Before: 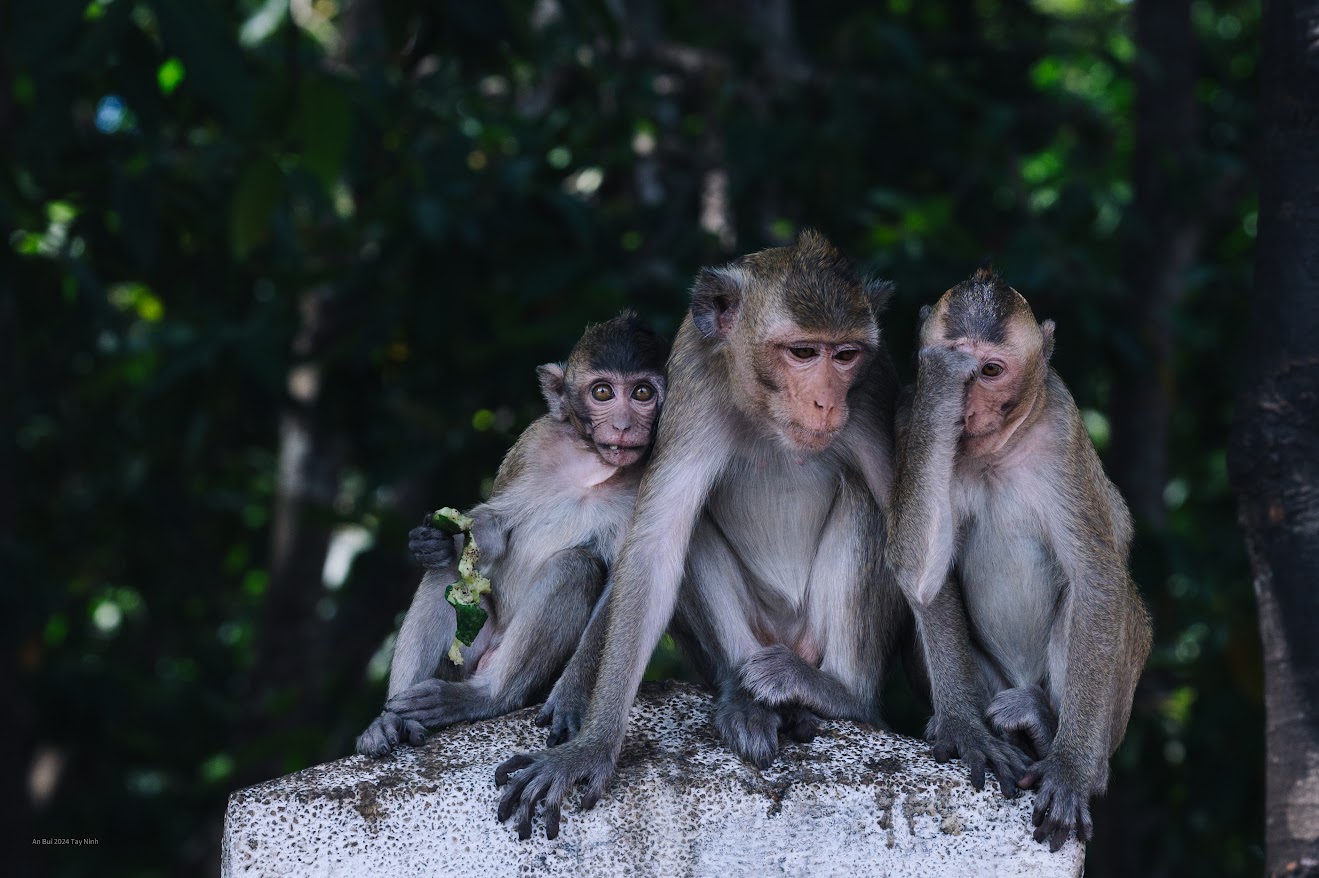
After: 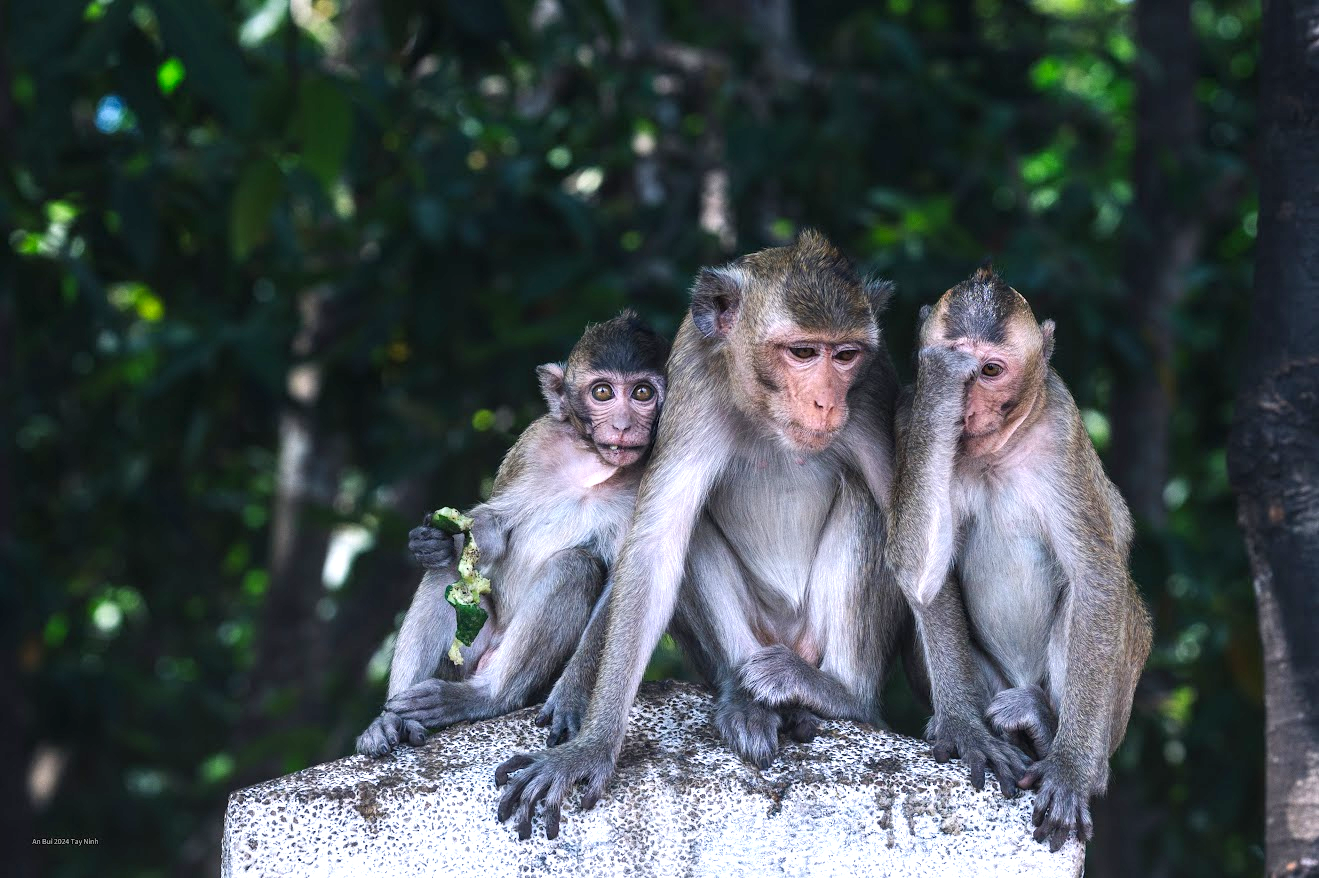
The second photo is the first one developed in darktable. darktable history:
exposure: black level correction 0.001, exposure 1.116 EV, compensate highlight preservation false
local contrast: detail 110%
